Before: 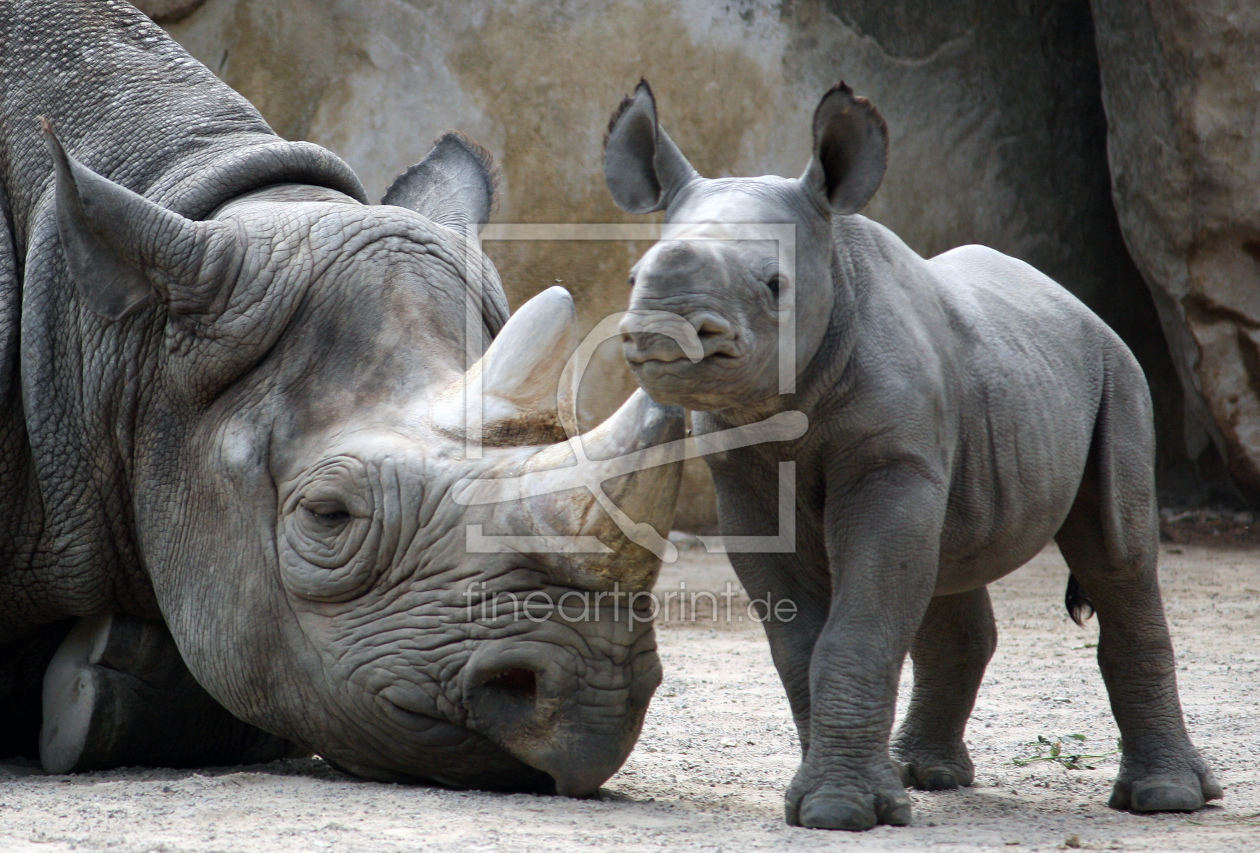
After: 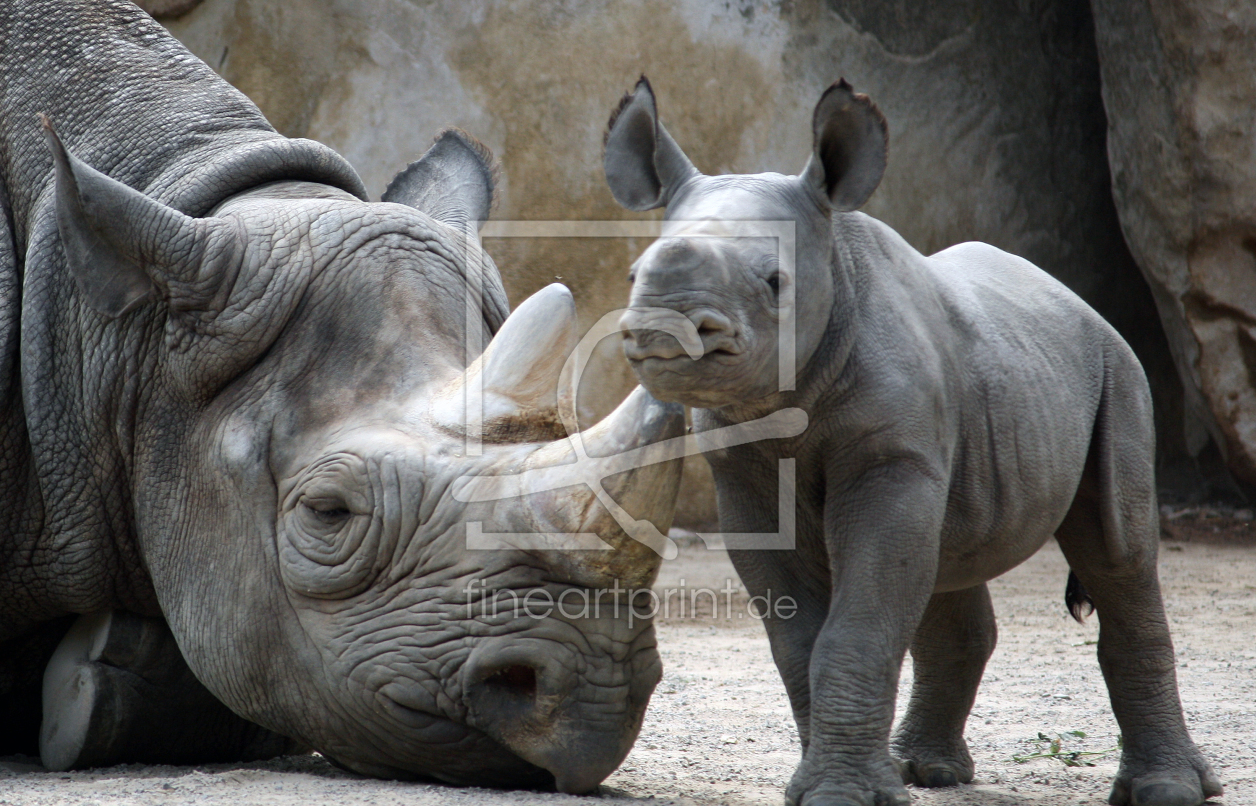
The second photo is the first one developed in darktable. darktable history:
crop: top 0.416%, right 0.264%, bottom 5.004%
